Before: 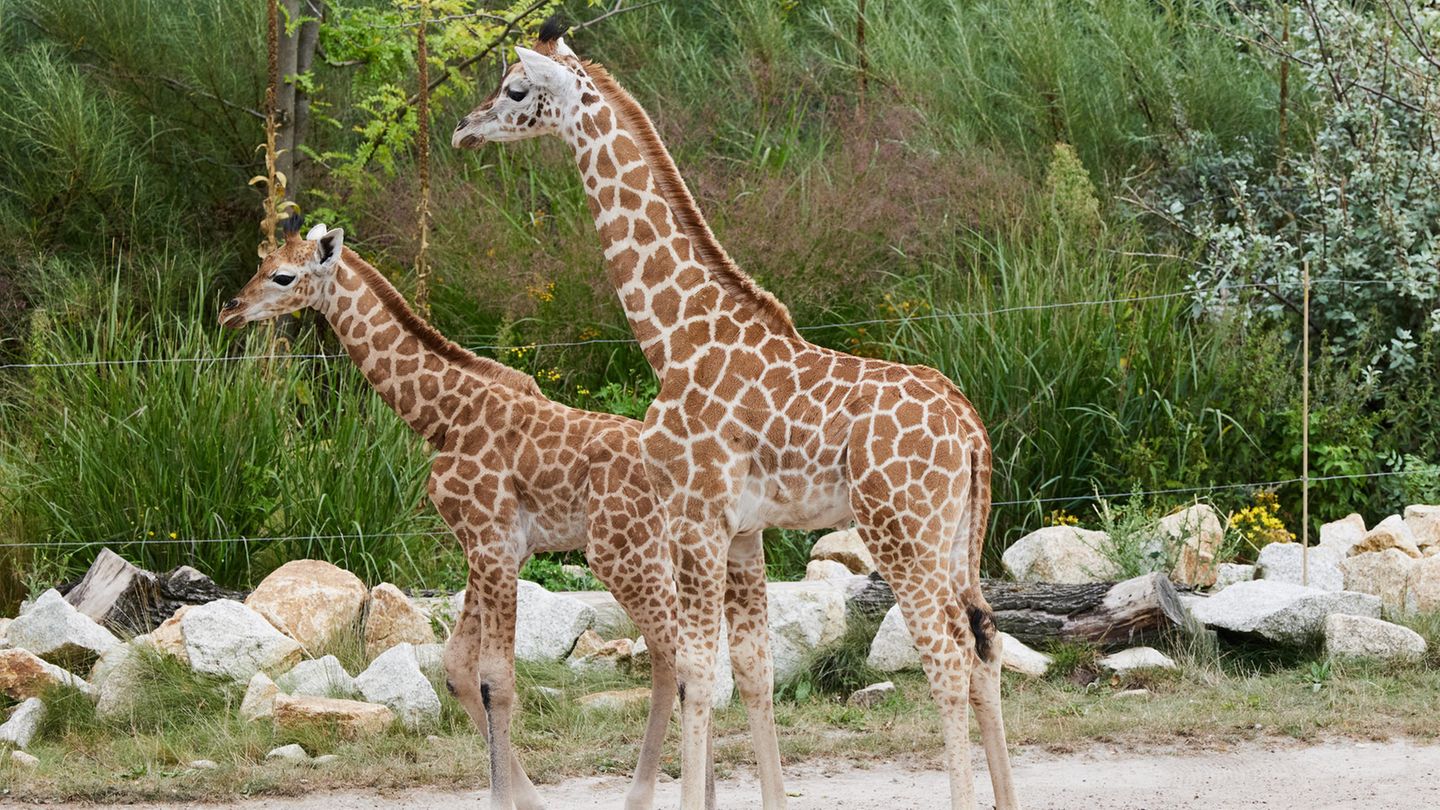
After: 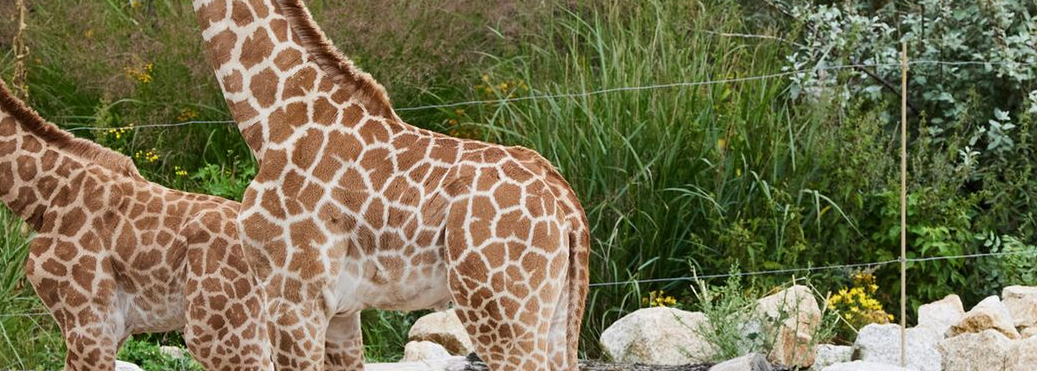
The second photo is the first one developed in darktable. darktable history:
crop and rotate: left 27.938%, top 27.046%, bottom 27.046%
